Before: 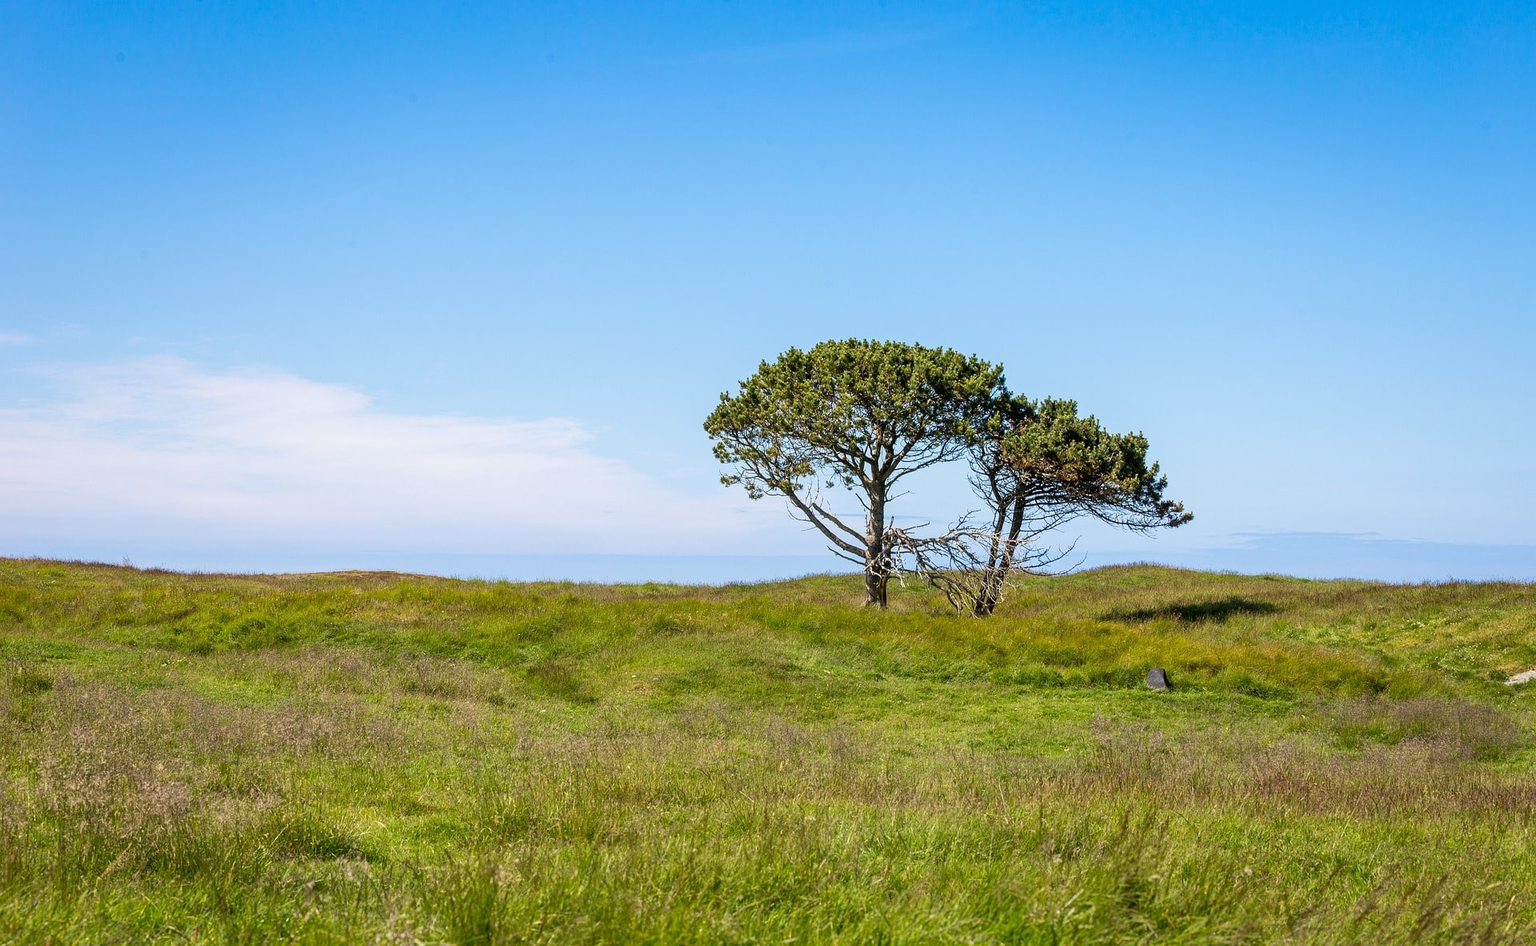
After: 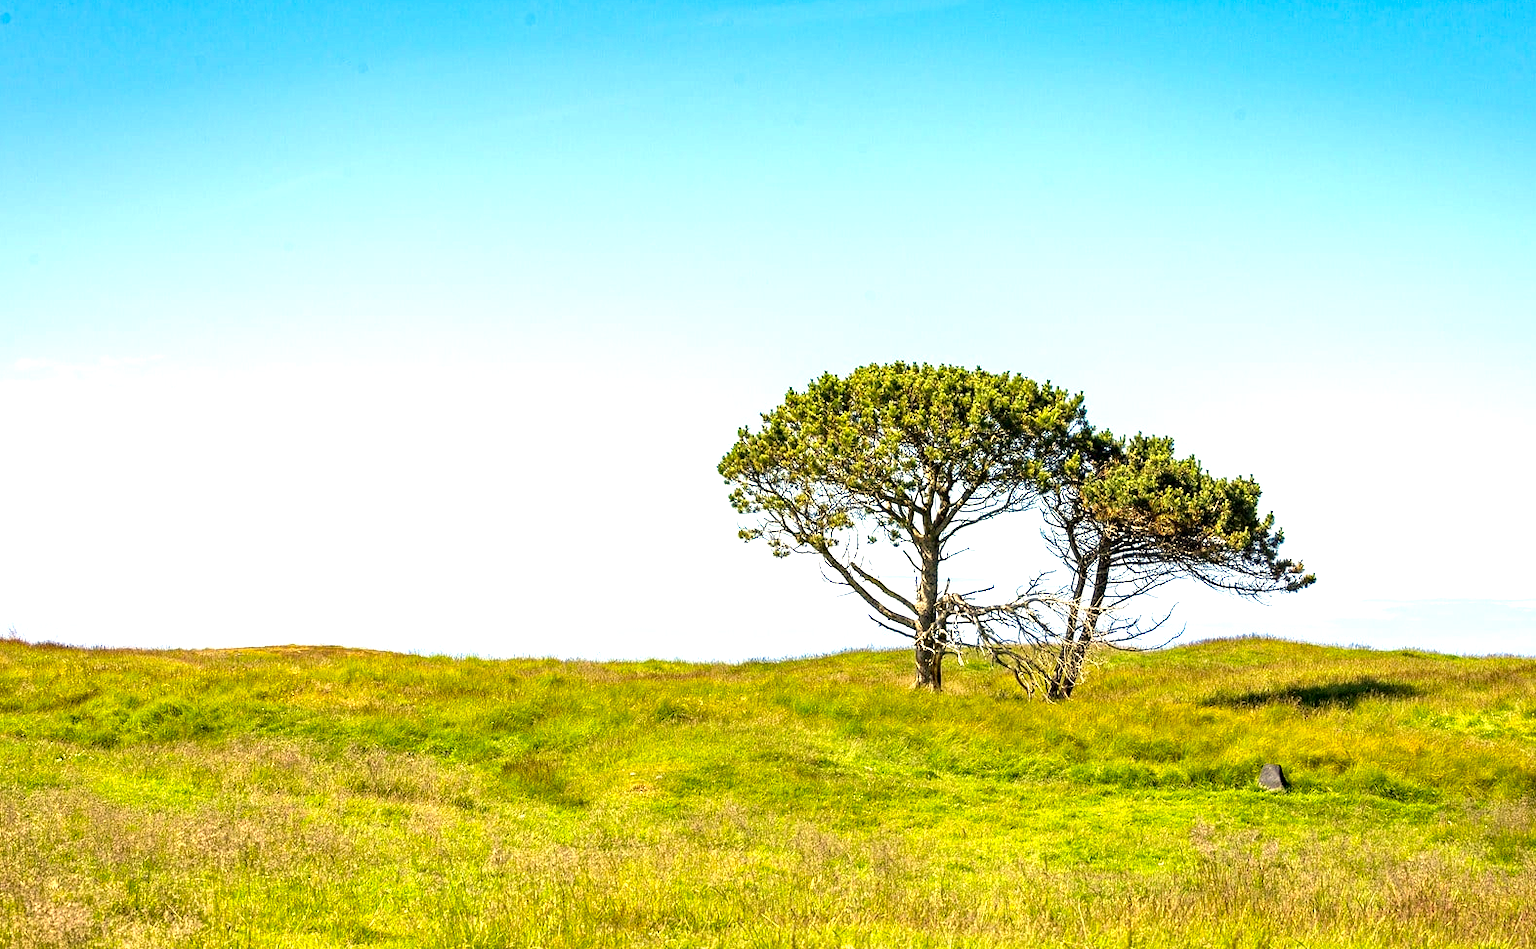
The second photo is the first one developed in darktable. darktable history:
tone equalizer: on, module defaults
crop and rotate: left 7.571%, top 4.653%, right 10.55%, bottom 13.073%
color correction: highlights a* 2.58, highlights b* 22.83
exposure: black level correction 0.001, exposure 1.132 EV, compensate highlight preservation false
haze removal: strength 0.512, distance 0.436, compatibility mode true, adaptive false
